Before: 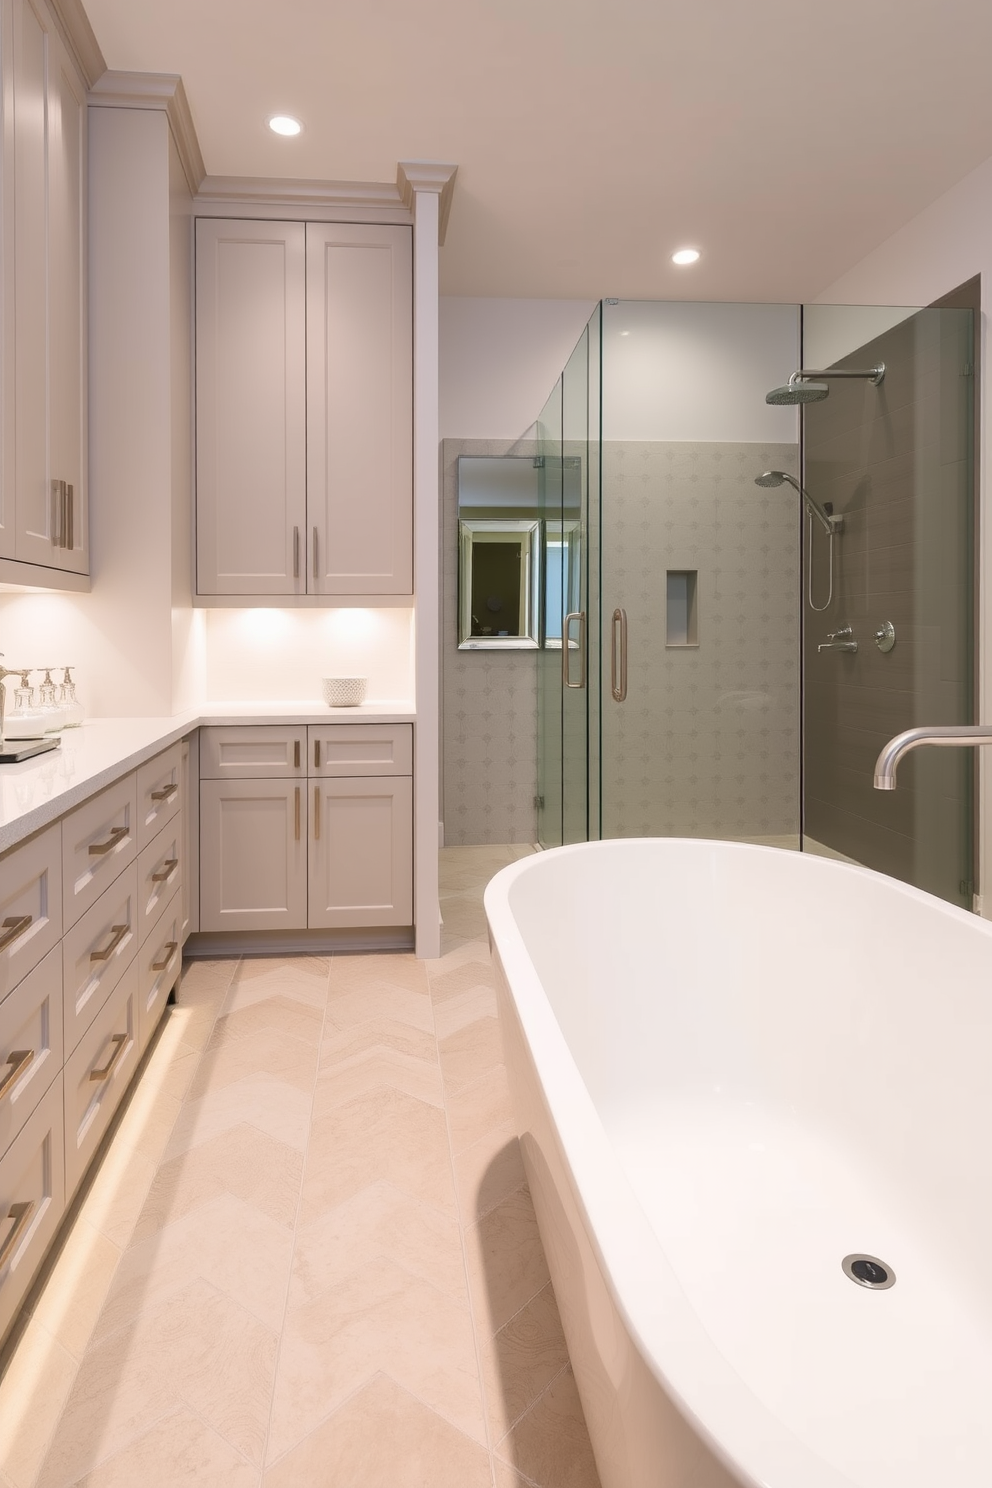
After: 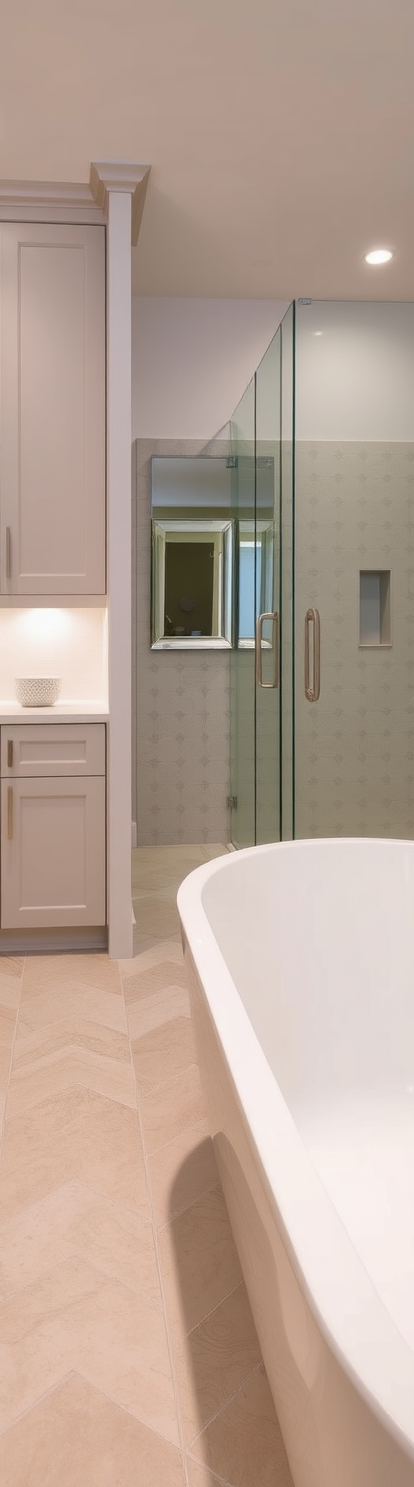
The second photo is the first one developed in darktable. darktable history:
crop: left 31.038%, right 27.212%
shadows and highlights: on, module defaults
